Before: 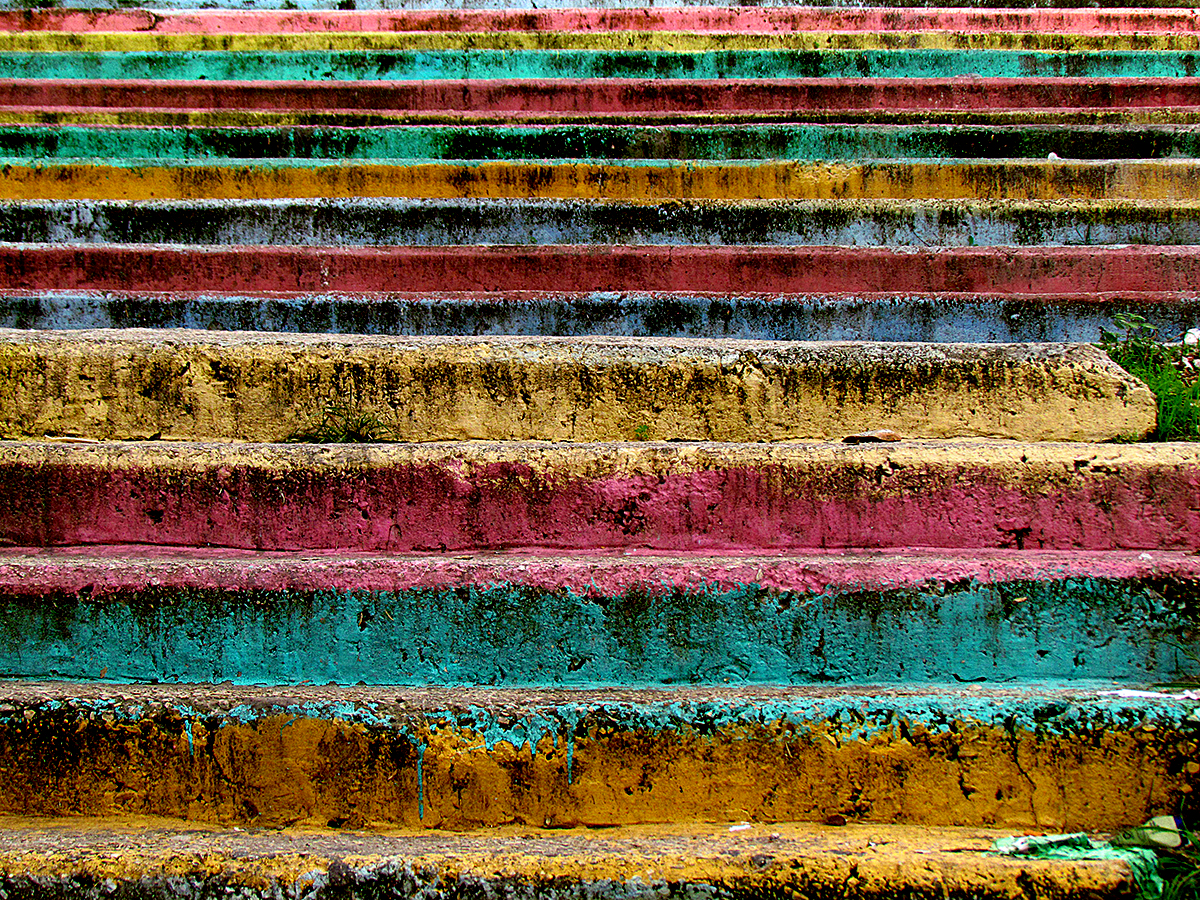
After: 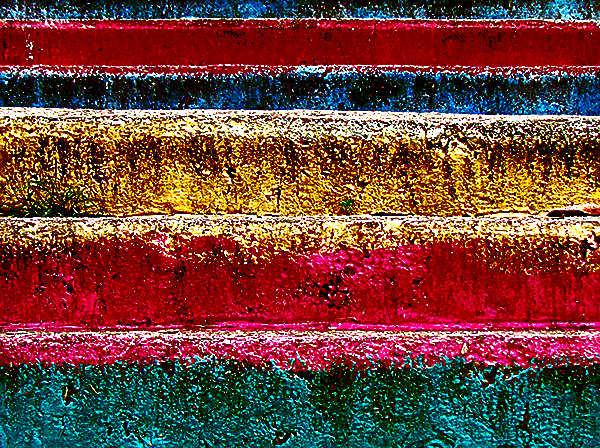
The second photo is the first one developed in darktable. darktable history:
crop: left 24.619%, top 25.189%, right 25.33%, bottom 25.001%
sharpen: on, module defaults
contrast brightness saturation: brightness -0.994, saturation 0.994
exposure: black level correction 0.01, exposure 1 EV, compensate highlight preservation false
